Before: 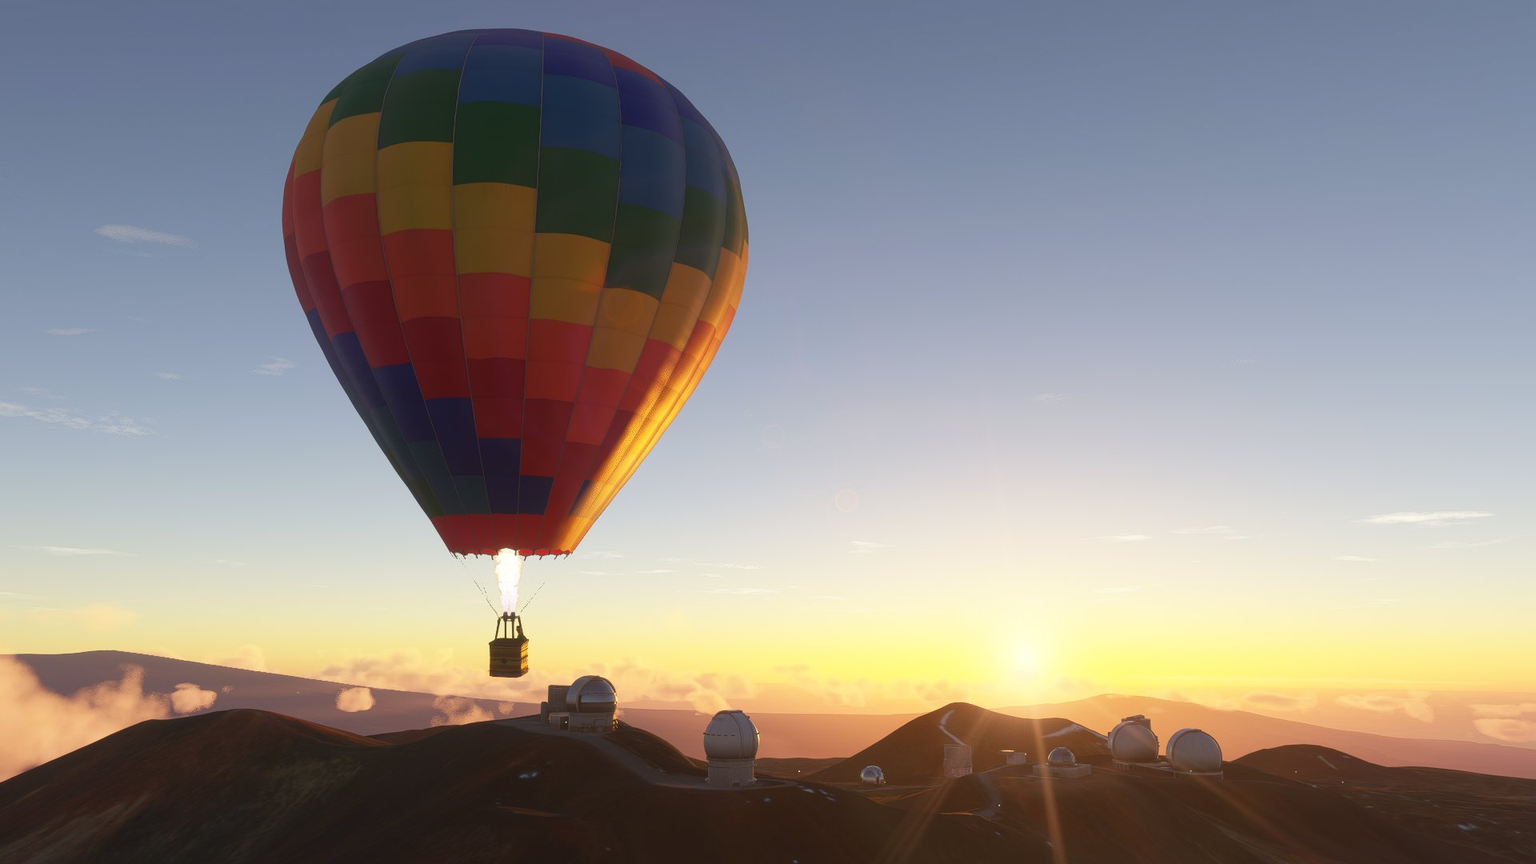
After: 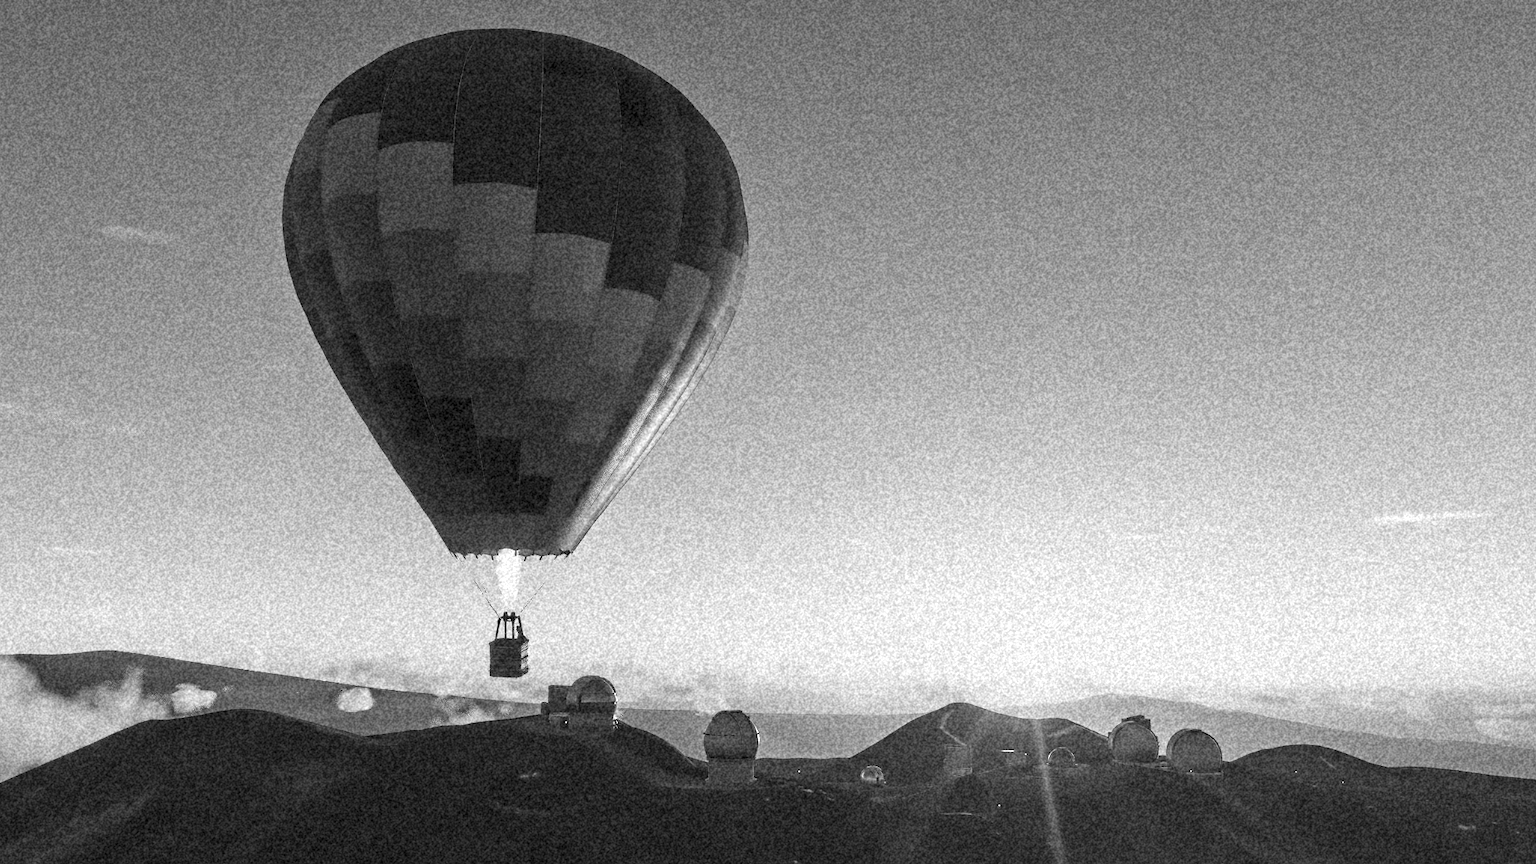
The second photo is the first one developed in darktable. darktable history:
white balance: emerald 1
grain: coarseness 46.9 ISO, strength 50.21%, mid-tones bias 0%
monochrome: a 32, b 64, size 2.3
local contrast: on, module defaults
color correction: saturation 0.5
contrast equalizer: octaves 7, y [[0.5, 0.542, 0.583, 0.625, 0.667, 0.708], [0.5 ×6], [0.5 ×6], [0, 0.033, 0.067, 0.1, 0.133, 0.167], [0, 0.05, 0.1, 0.15, 0.2, 0.25]]
